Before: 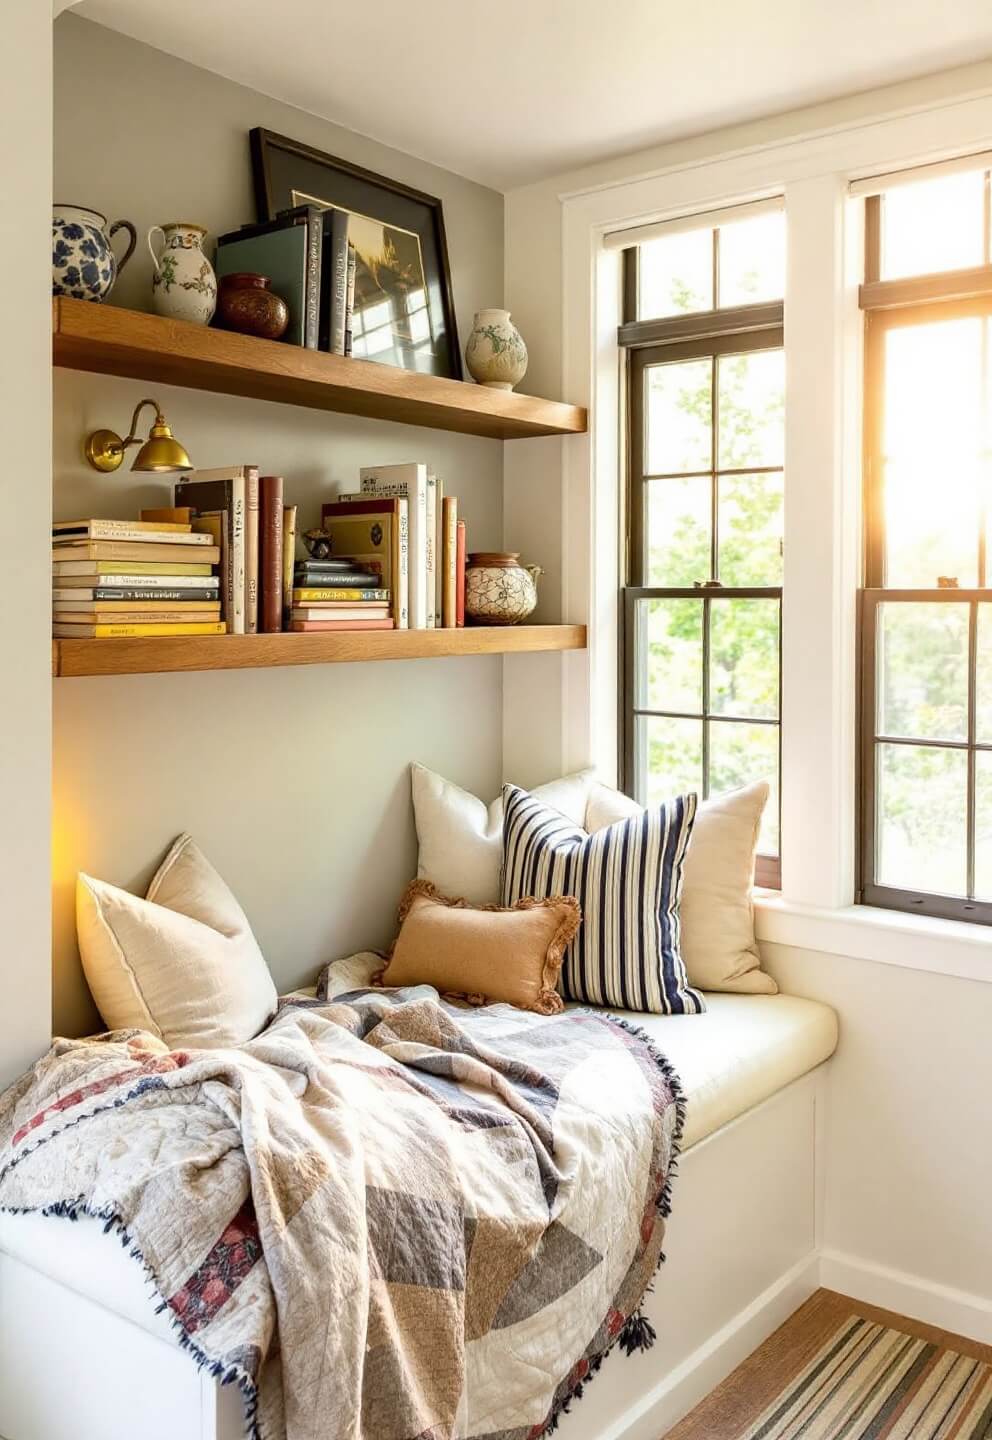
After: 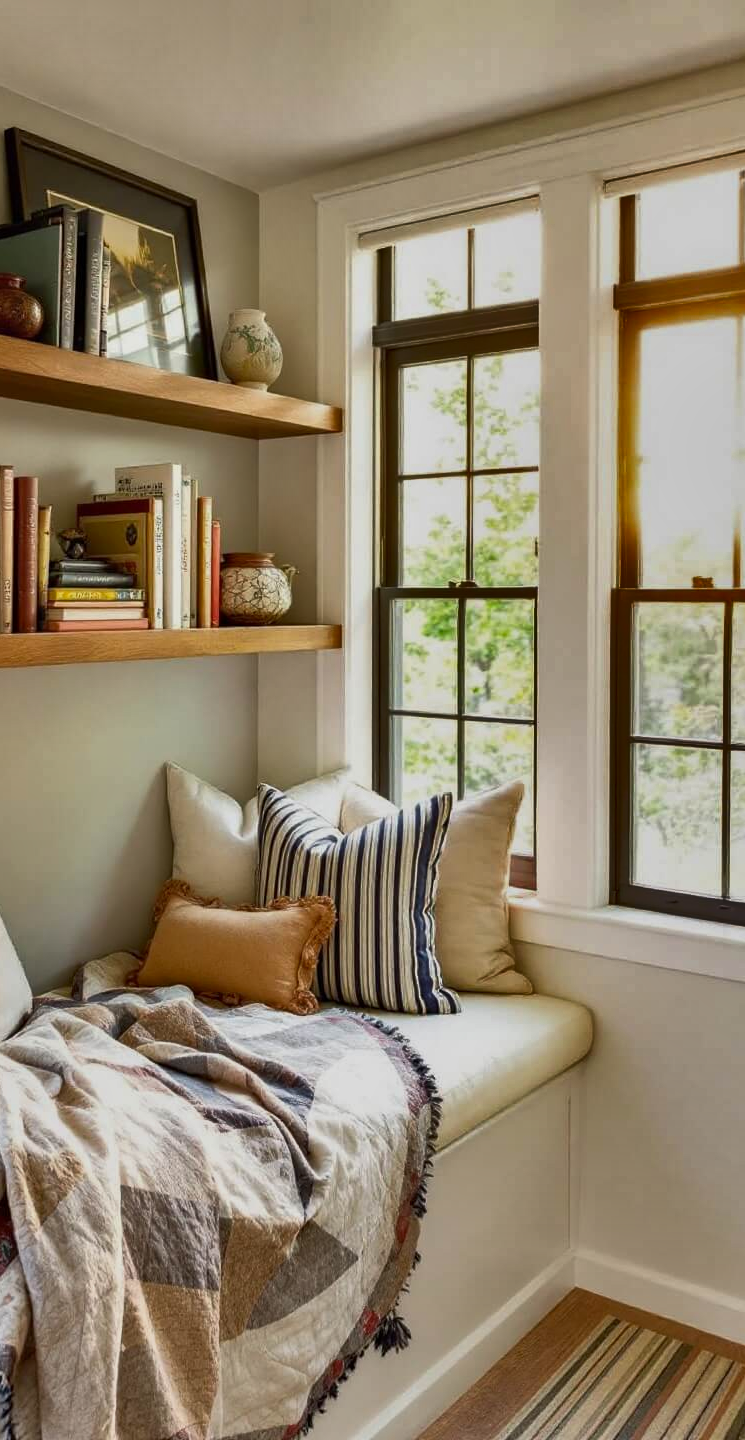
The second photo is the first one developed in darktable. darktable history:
shadows and highlights: shadows 81.89, white point adjustment -9.21, highlights -61.19, soften with gaussian
crop and rotate: left 24.874%
